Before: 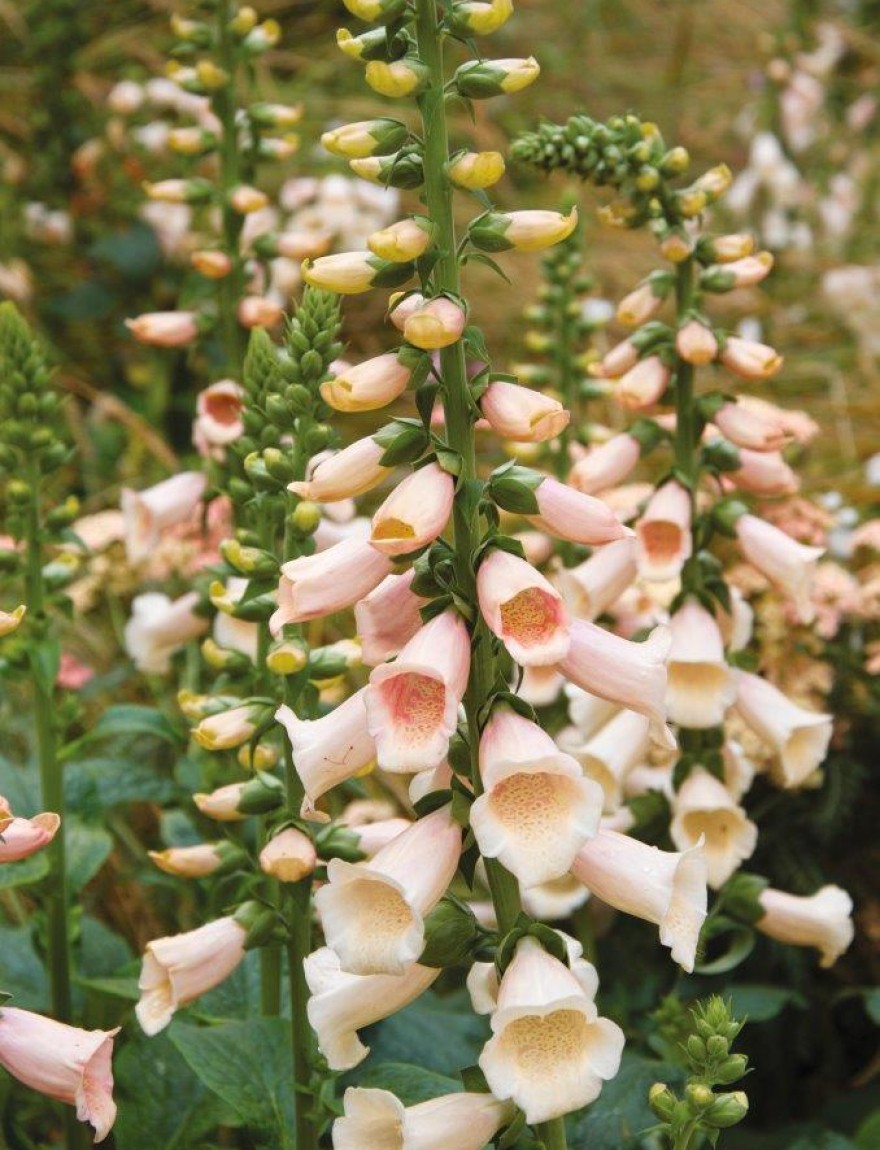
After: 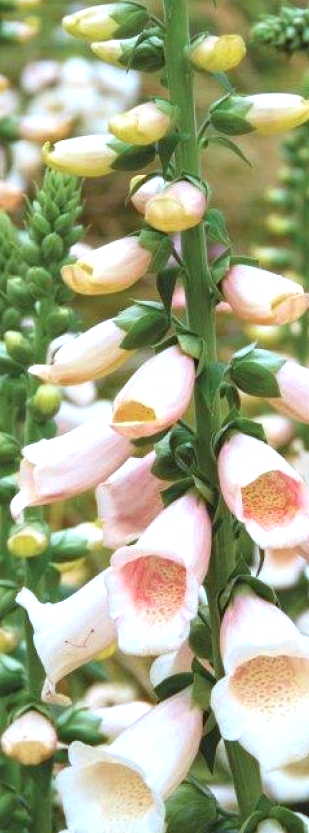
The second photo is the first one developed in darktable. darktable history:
exposure: black level correction 0.001, exposure 0.5 EV, compensate exposure bias true, compensate highlight preservation false
color calibration: illuminant as shot in camera, x 0.383, y 0.38, temperature 3949.15 K, gamut compression 1.66
crop and rotate: left 29.476%, top 10.214%, right 35.32%, bottom 17.333%
